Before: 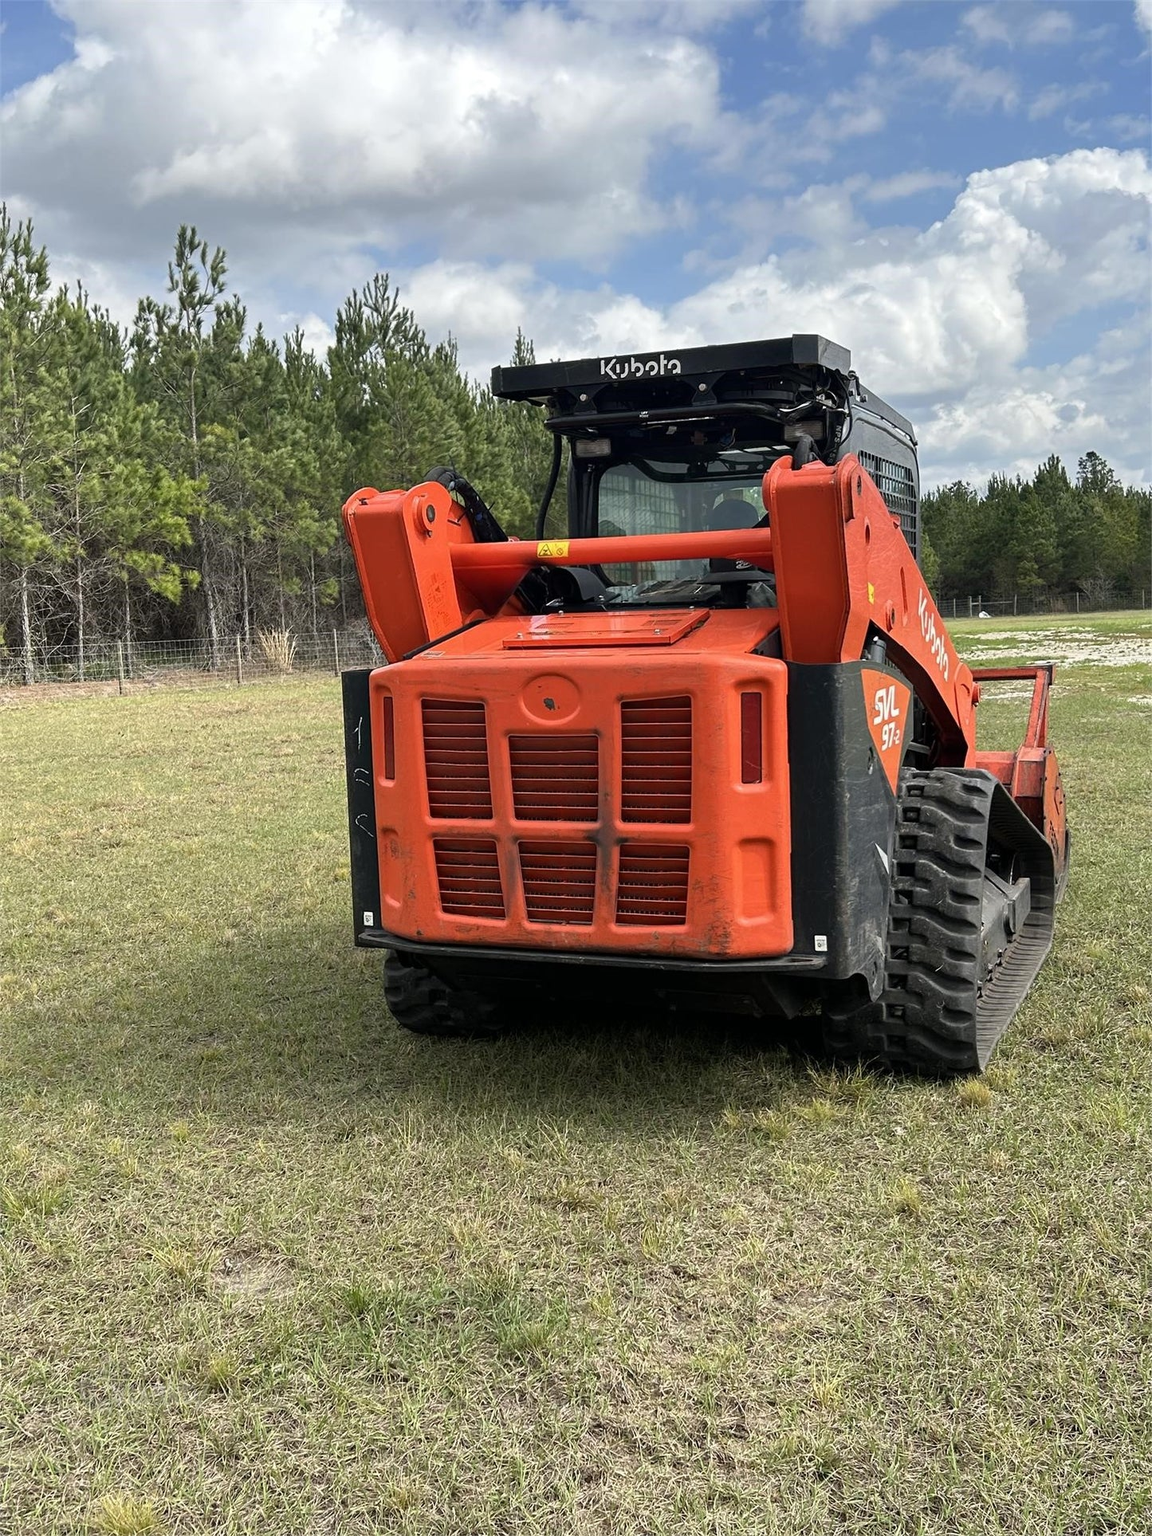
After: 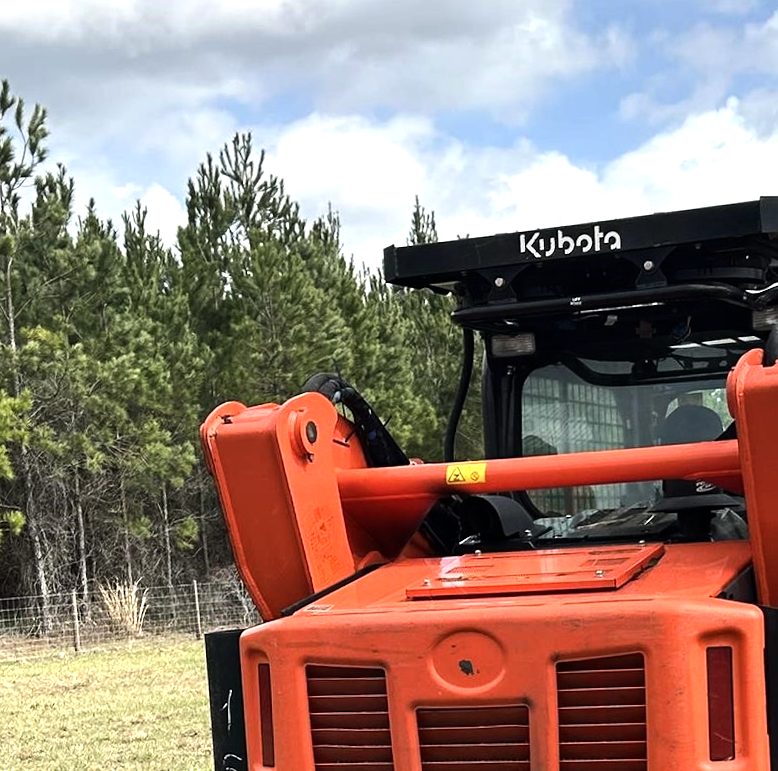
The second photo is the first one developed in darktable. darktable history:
rotate and perspective: rotation -1.42°, crop left 0.016, crop right 0.984, crop top 0.035, crop bottom 0.965
tone equalizer: -8 EV -0.75 EV, -7 EV -0.7 EV, -6 EV -0.6 EV, -5 EV -0.4 EV, -3 EV 0.4 EV, -2 EV 0.6 EV, -1 EV 0.7 EV, +0 EV 0.75 EV, edges refinement/feathering 500, mask exposure compensation -1.57 EV, preserve details no
crop: left 15.306%, top 9.065%, right 30.789%, bottom 48.638%
